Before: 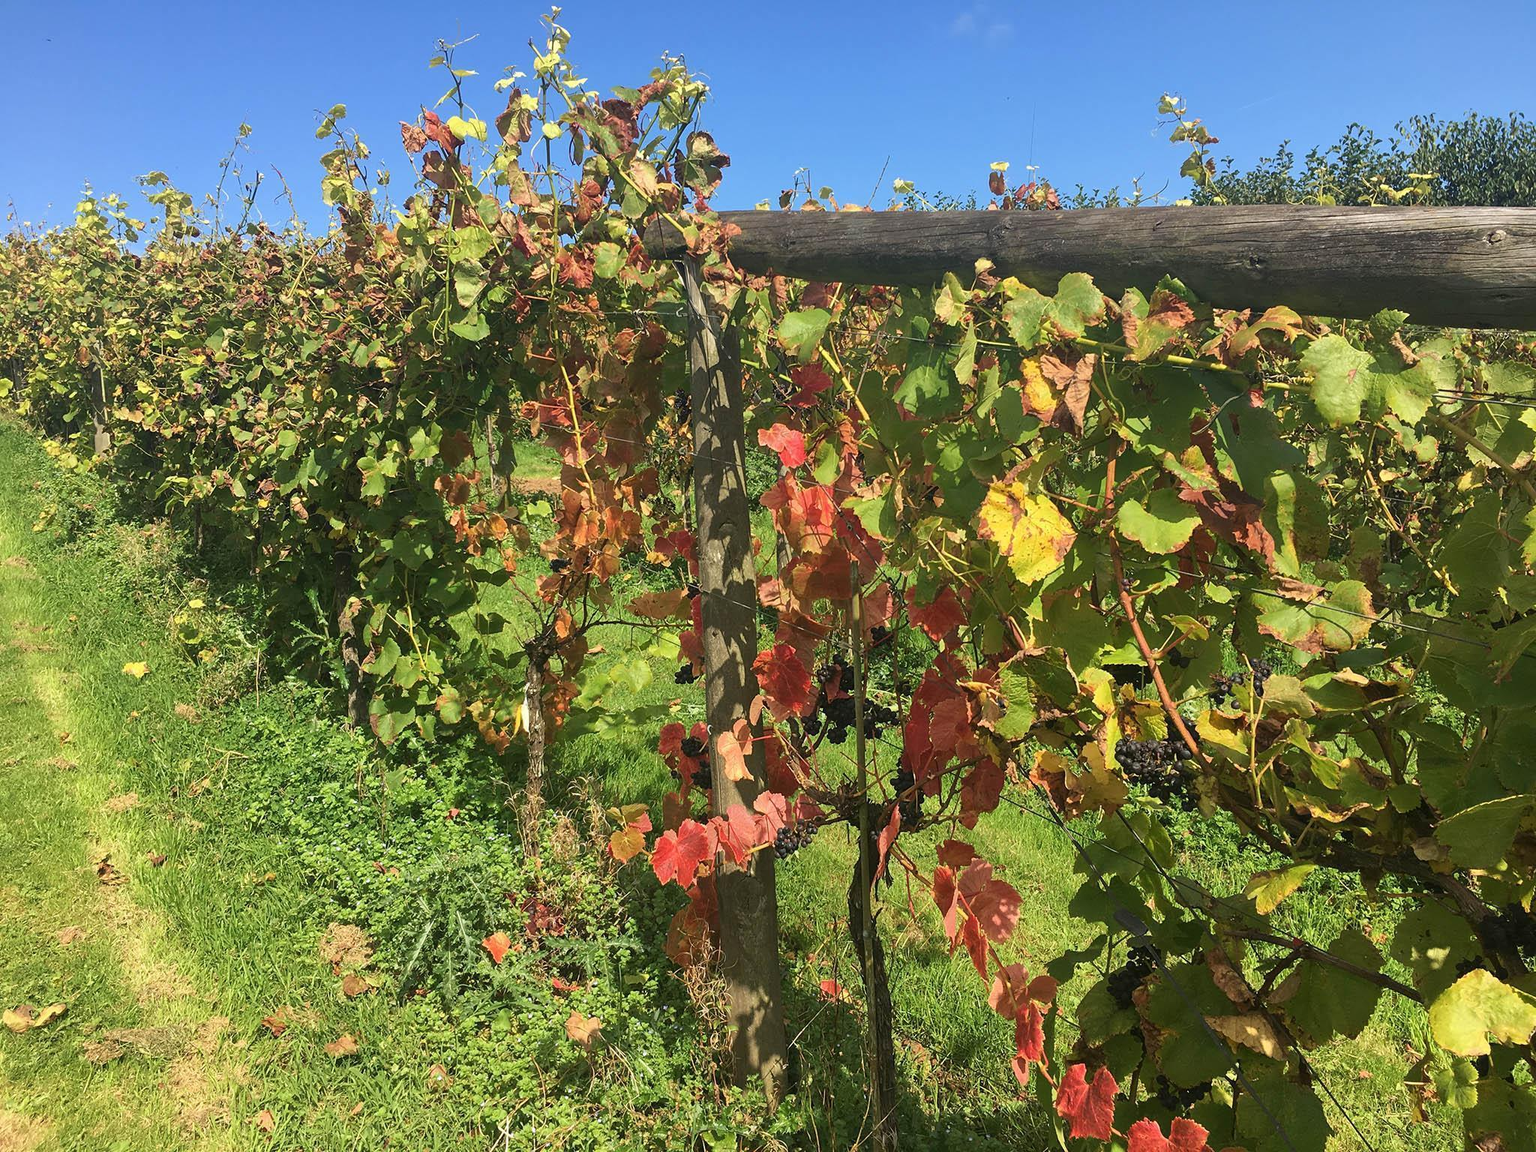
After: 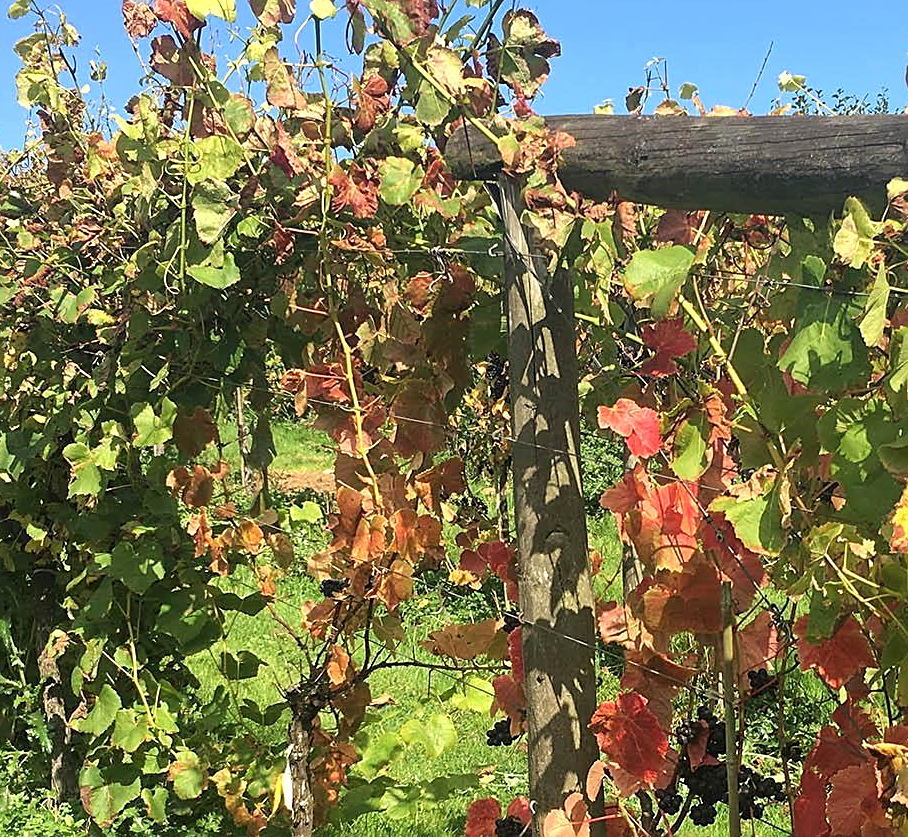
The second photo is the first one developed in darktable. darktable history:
tone equalizer: -8 EV -0.392 EV, -7 EV -0.392 EV, -6 EV -0.328 EV, -5 EV -0.216 EV, -3 EV 0.188 EV, -2 EV 0.342 EV, -1 EV 0.378 EV, +0 EV 0.4 EV
sharpen: on, module defaults
crop: left 20.213%, top 10.82%, right 35.443%, bottom 34.605%
